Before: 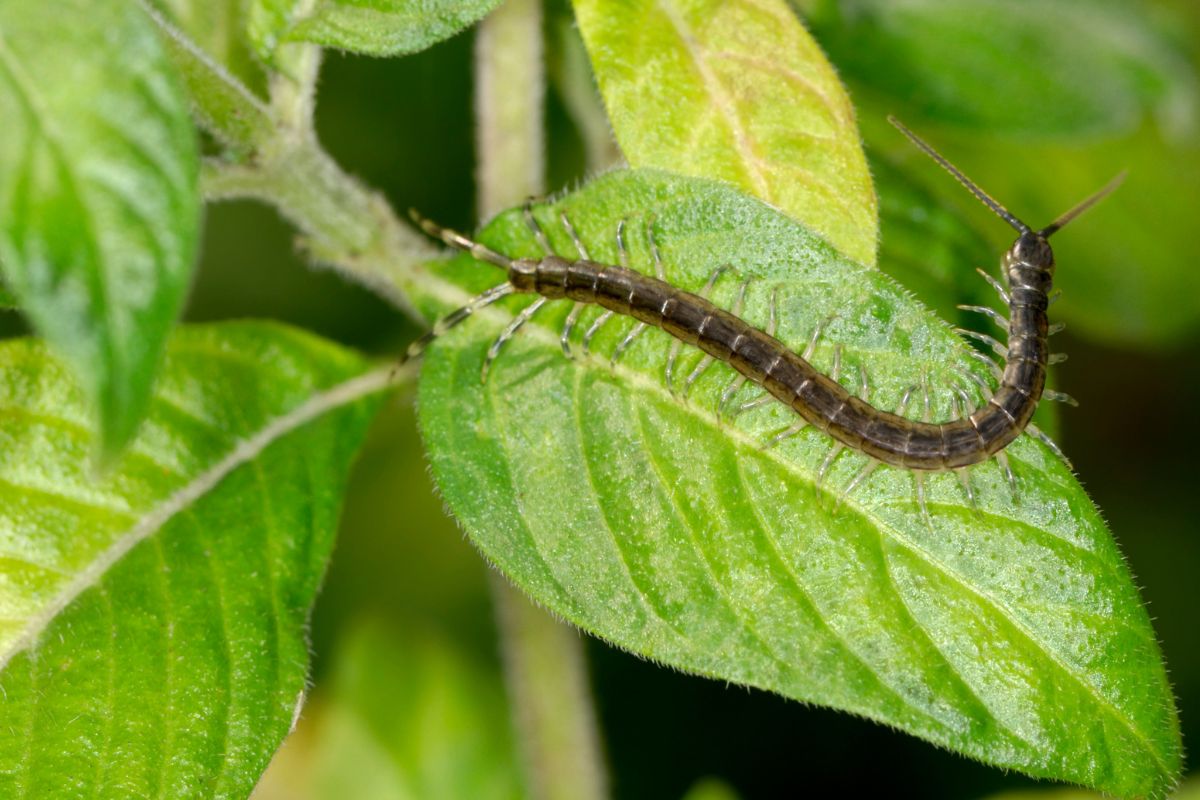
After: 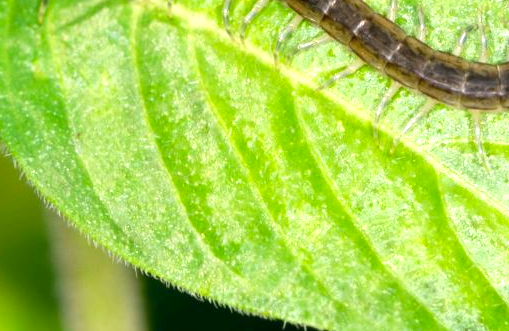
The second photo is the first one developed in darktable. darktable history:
exposure: black level correction 0, exposure 0.692 EV, compensate highlight preservation false
color zones: mix -137.5%
crop: left 36.979%, top 45.091%, right 20.536%, bottom 13.479%
color balance rgb: power › chroma 1.025%, power › hue 253.49°, perceptual saturation grading › global saturation 0.529%, global vibrance 20%
